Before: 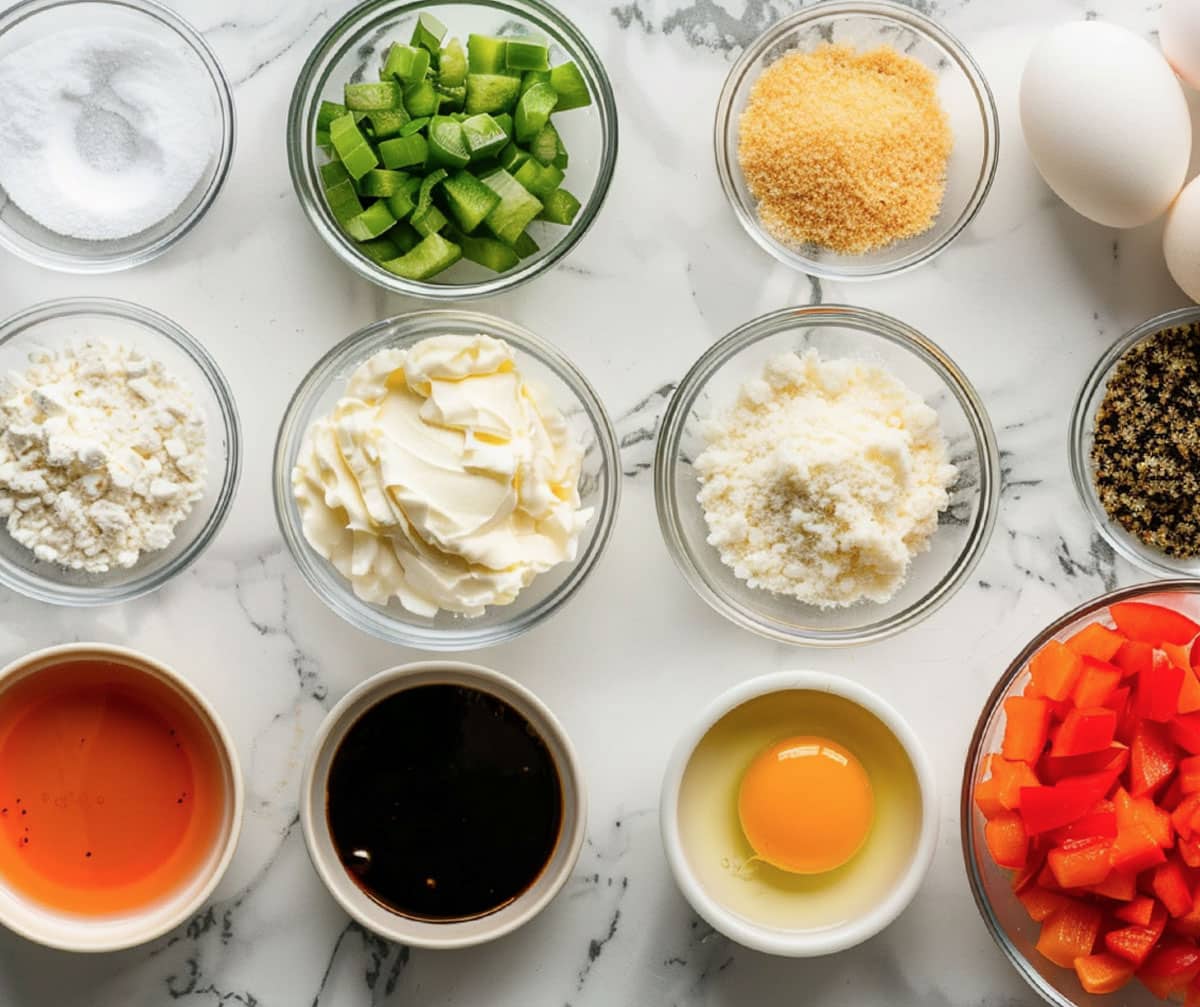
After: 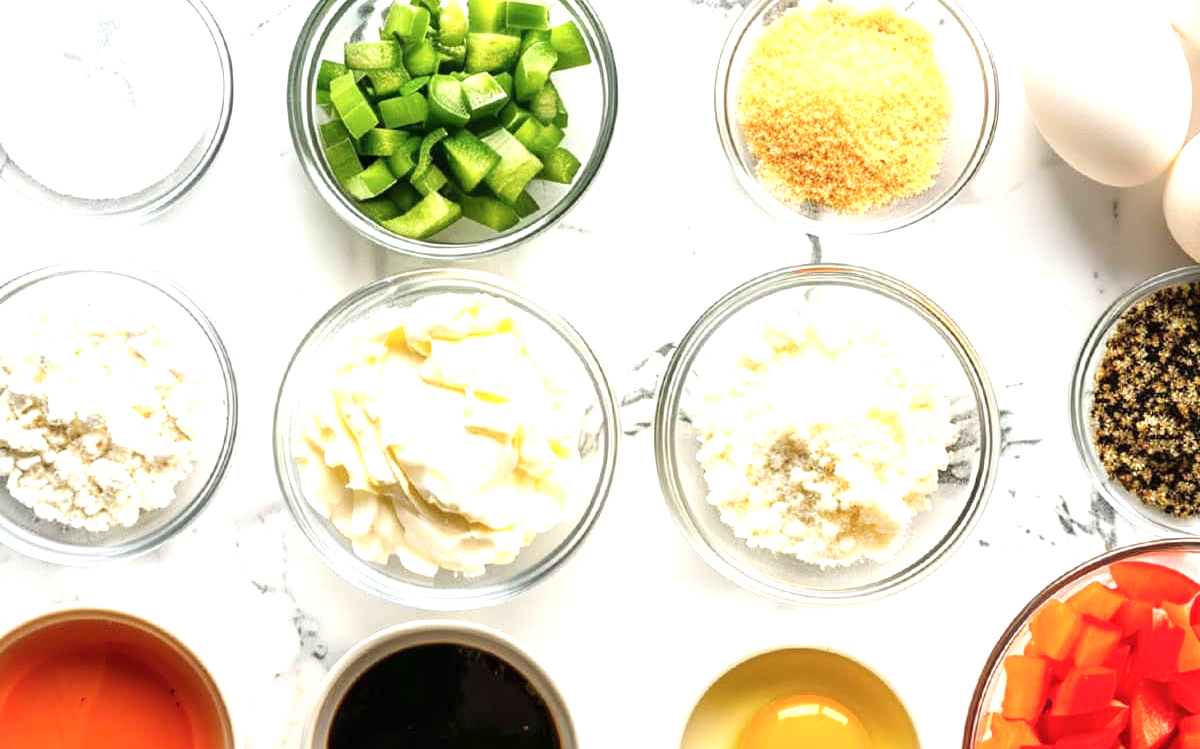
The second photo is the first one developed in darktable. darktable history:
crop: top 4.075%, bottom 21.458%
exposure: black level correction 0, exposure 1.001 EV, compensate highlight preservation false
